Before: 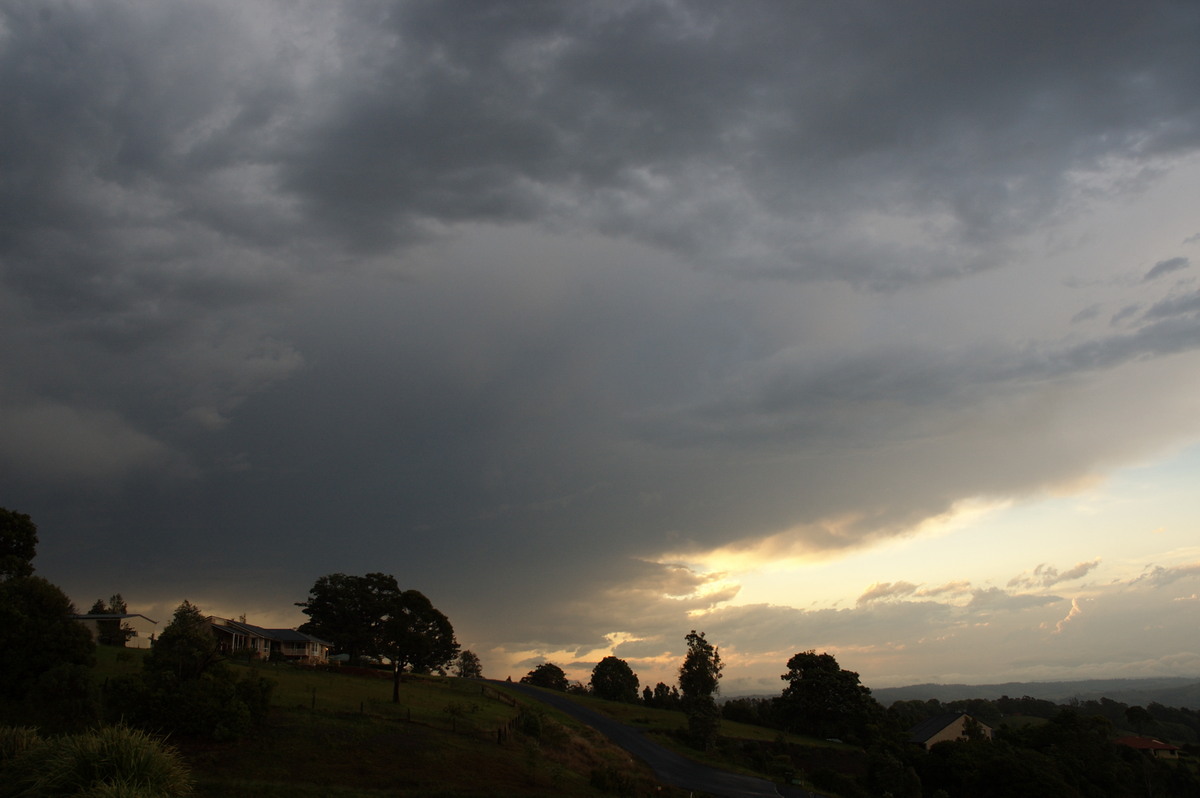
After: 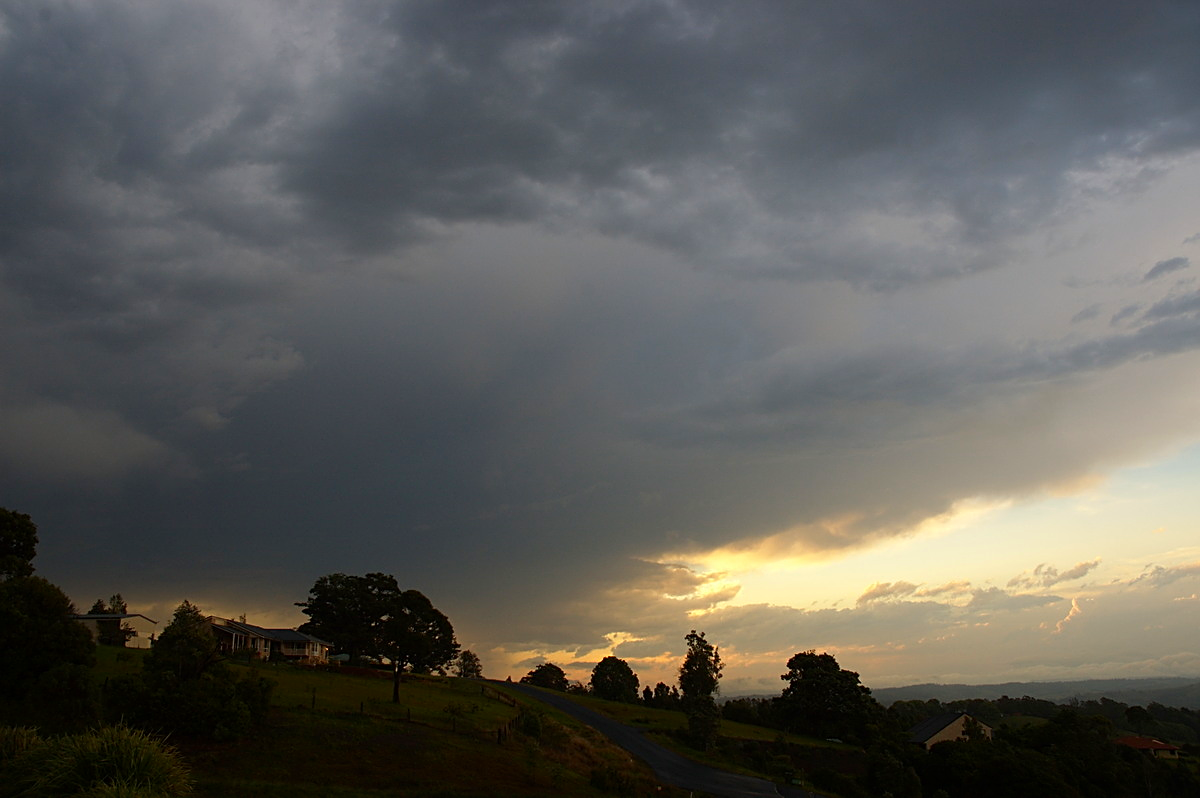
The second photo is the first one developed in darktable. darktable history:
contrast brightness saturation: brightness -0.018, saturation 0.338
sharpen: on, module defaults
